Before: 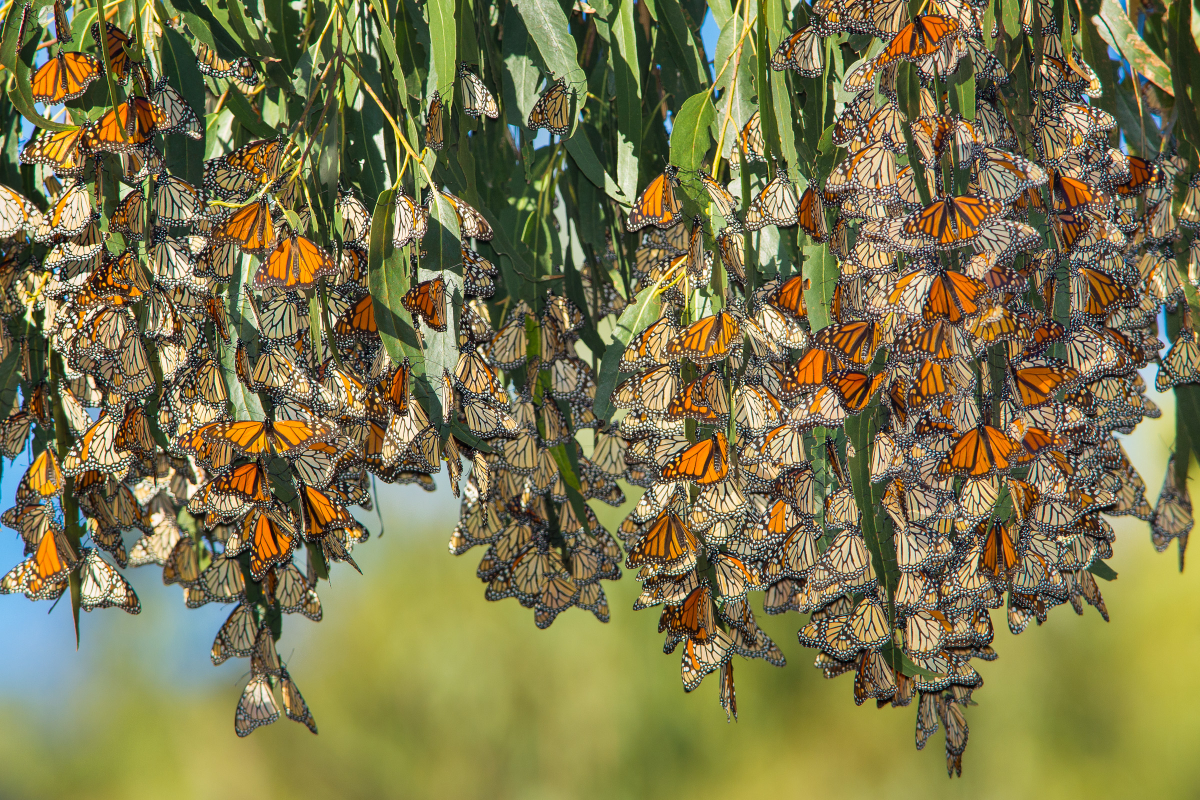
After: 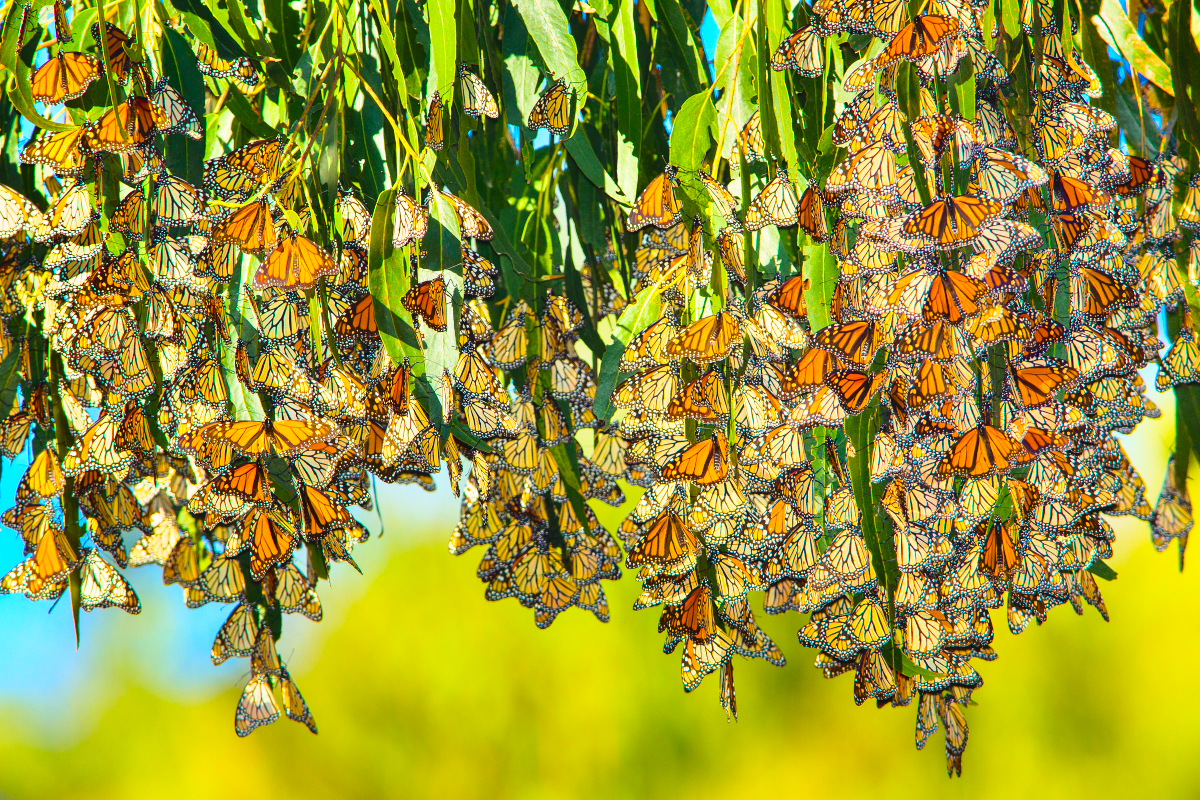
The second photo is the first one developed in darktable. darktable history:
base curve: curves: ch0 [(0, 0) (0.028, 0.03) (0.121, 0.232) (0.46, 0.748) (0.859, 0.968) (1, 1)]
color balance rgb: global offset › luminance 0.492%, global offset › hue 169.36°, linear chroma grading › global chroma 15.633%, perceptual saturation grading › global saturation 34.8%, perceptual saturation grading › highlights -29.935%, perceptual saturation grading › shadows 35.366%, global vibrance 40.405%
